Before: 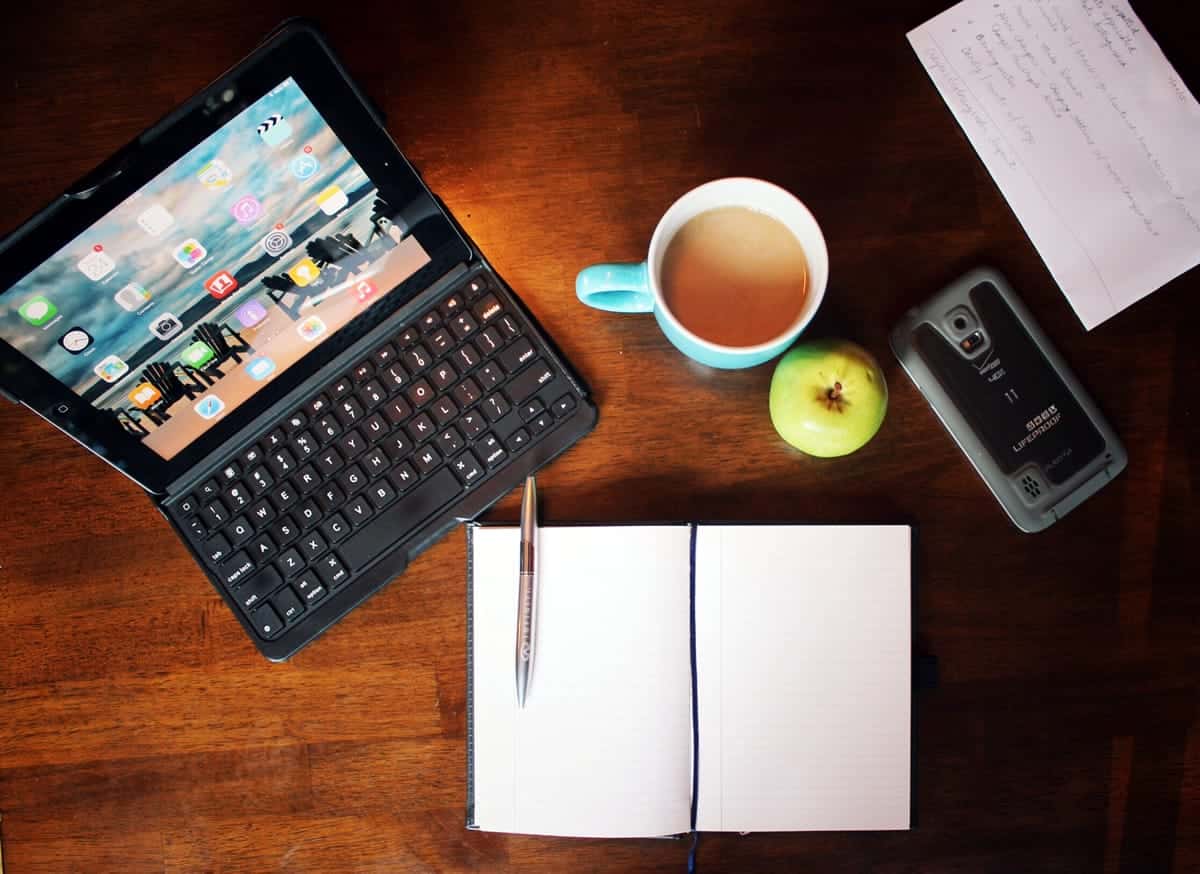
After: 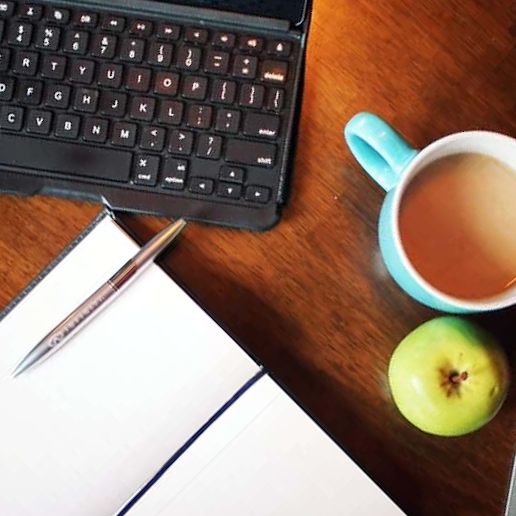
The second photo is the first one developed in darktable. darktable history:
crop and rotate: angle -45.41°, top 16.218%, right 0.99%, bottom 11.708%
